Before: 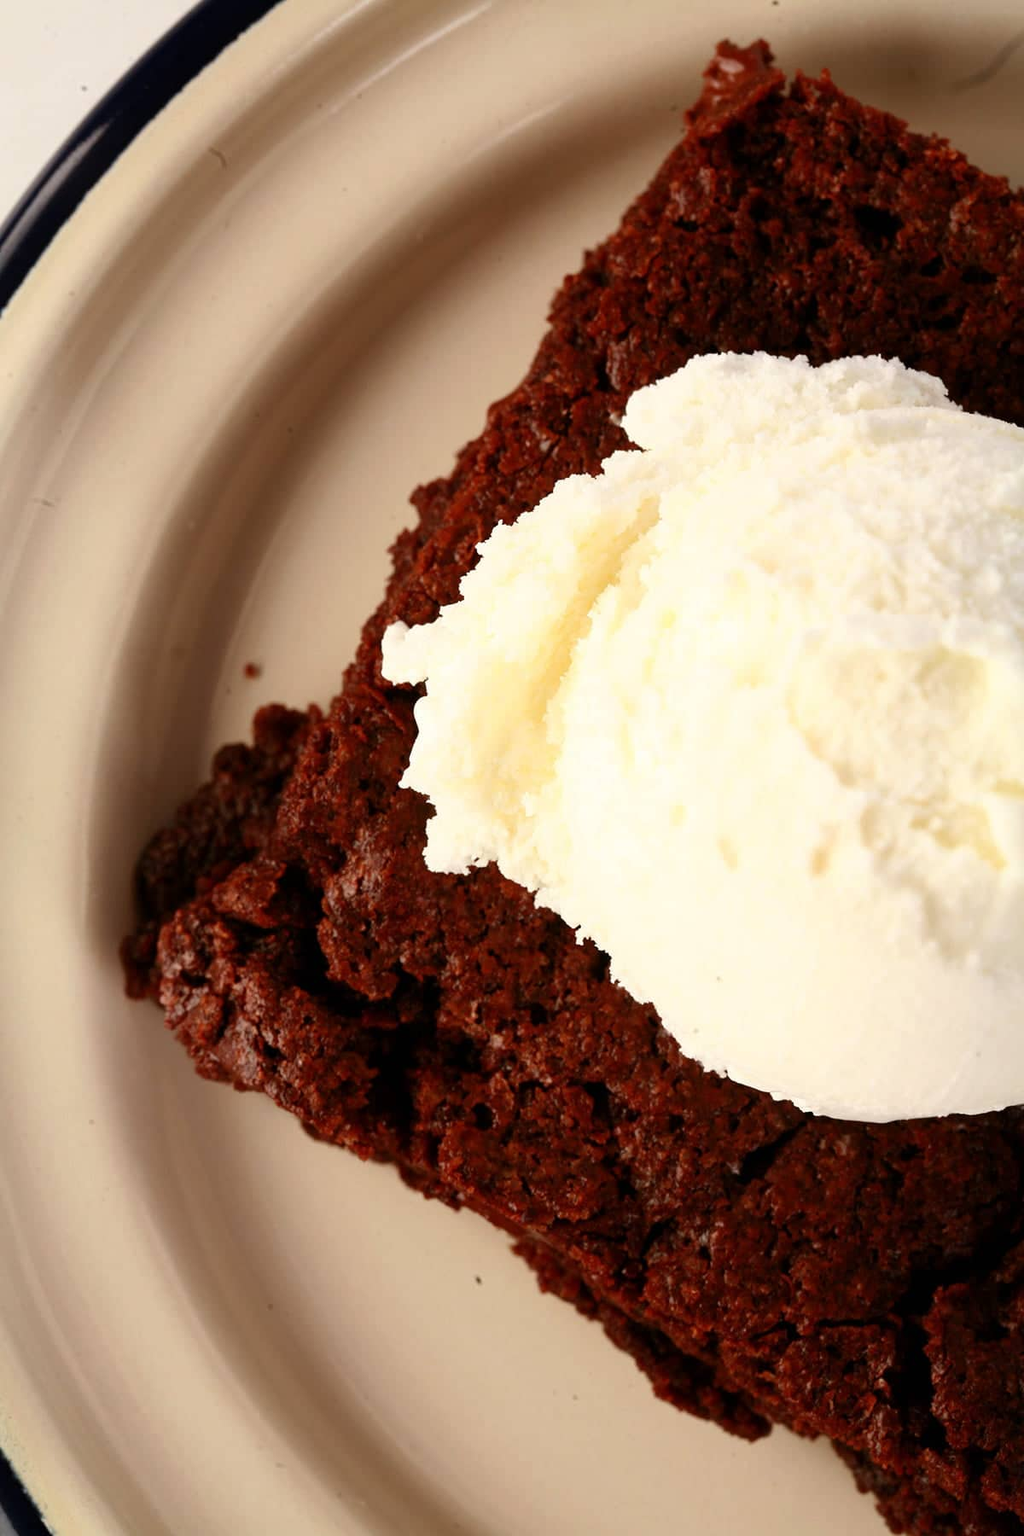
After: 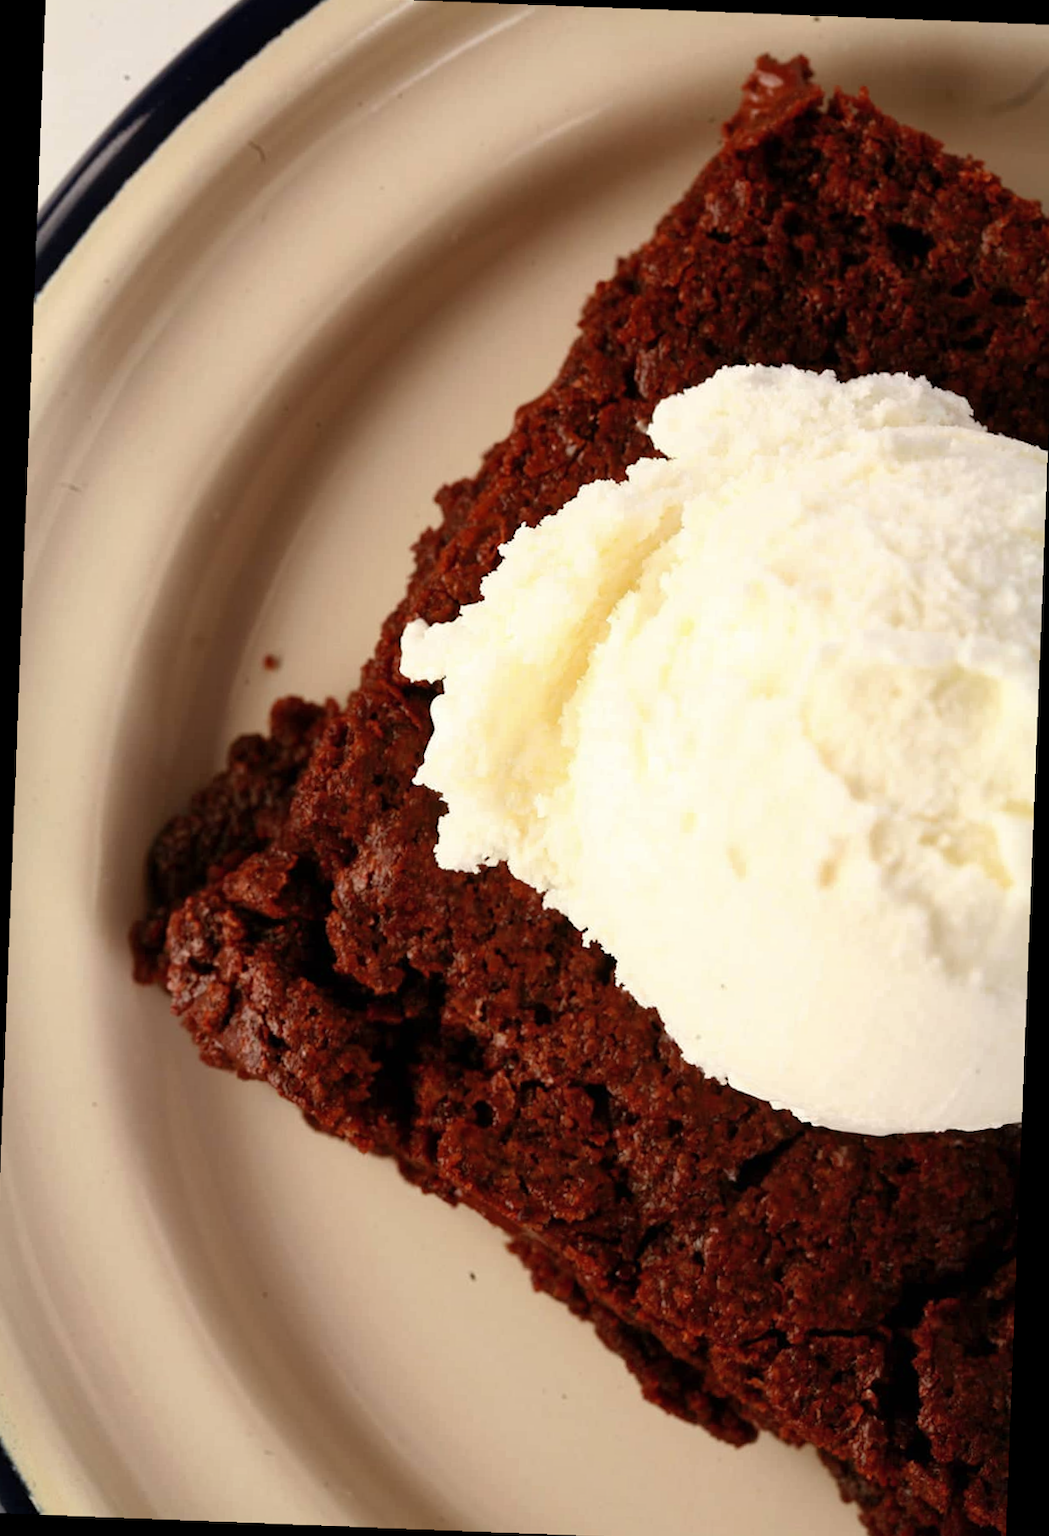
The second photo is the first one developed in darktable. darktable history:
shadows and highlights: shadows 25, highlights -25
crop and rotate: angle -0.5°
rotate and perspective: rotation 1.72°, automatic cropping off
tone equalizer: on, module defaults
